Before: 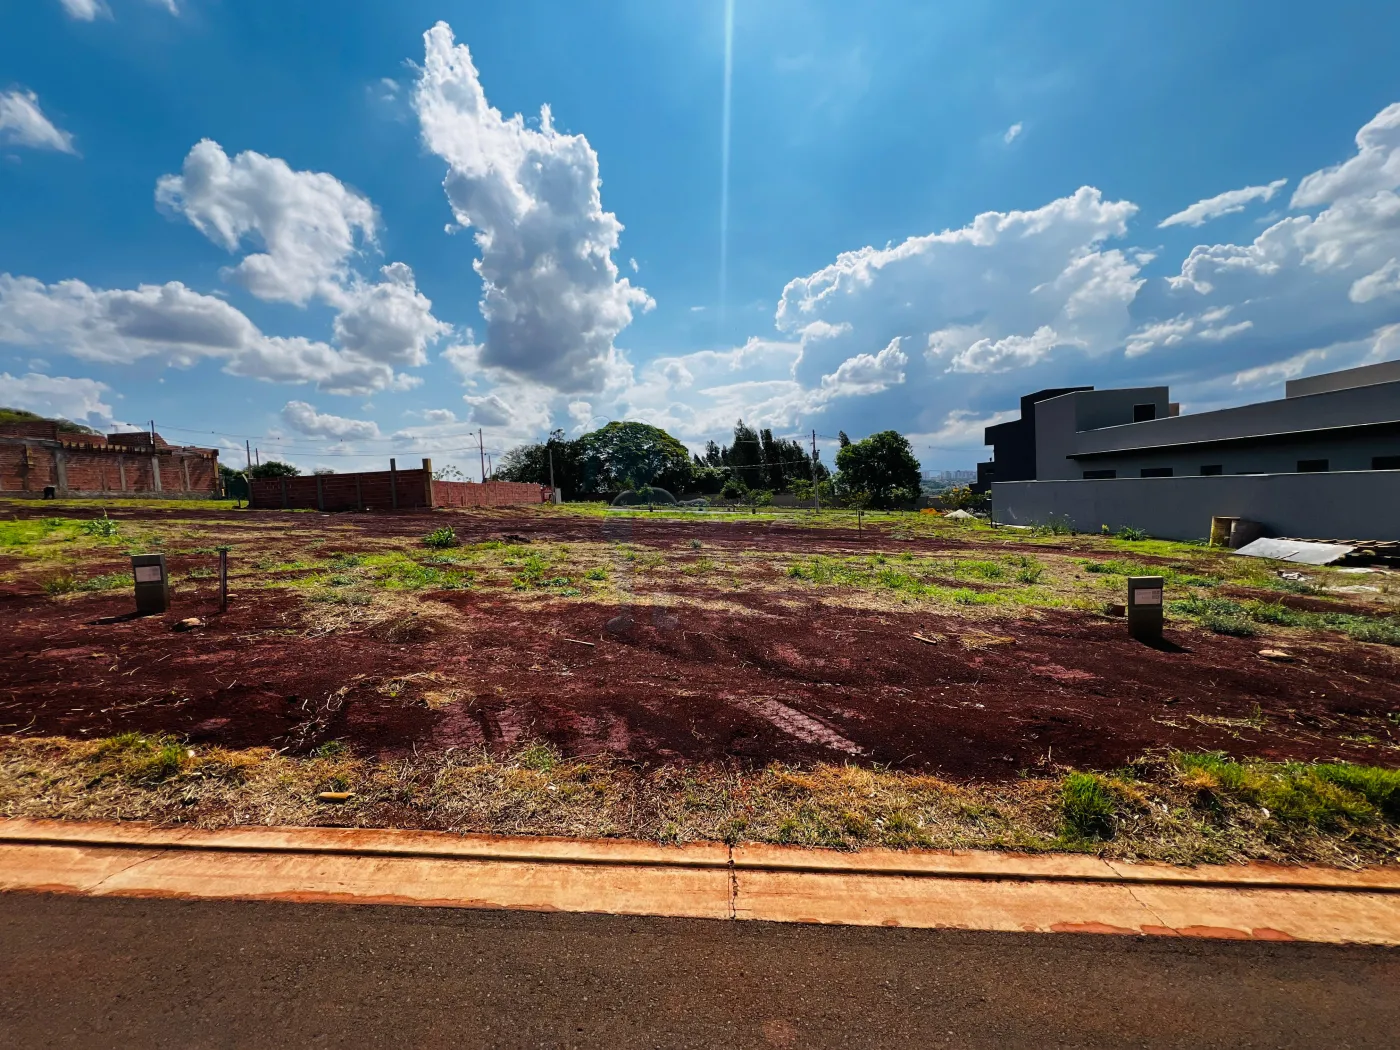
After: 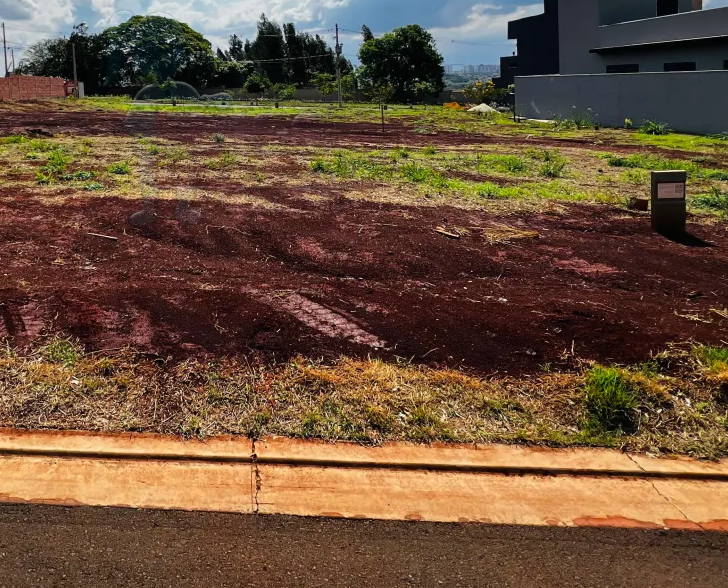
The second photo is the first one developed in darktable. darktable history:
crop: left 34.086%, top 38.679%, right 13.85%, bottom 5.307%
color correction: highlights b* 2.98
